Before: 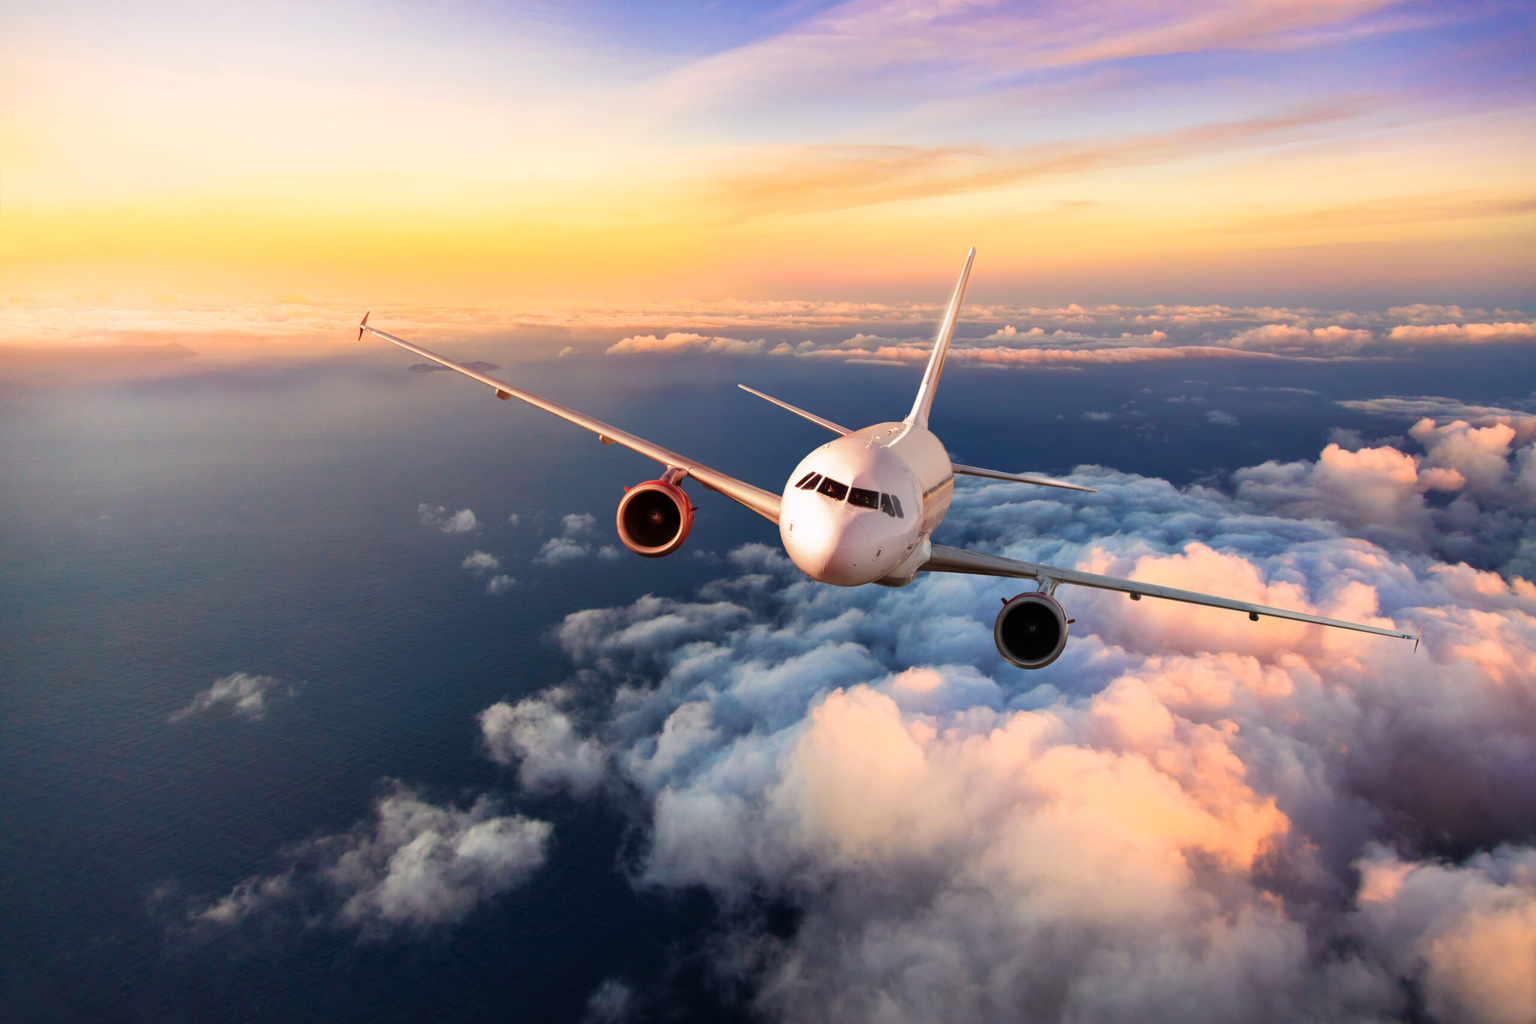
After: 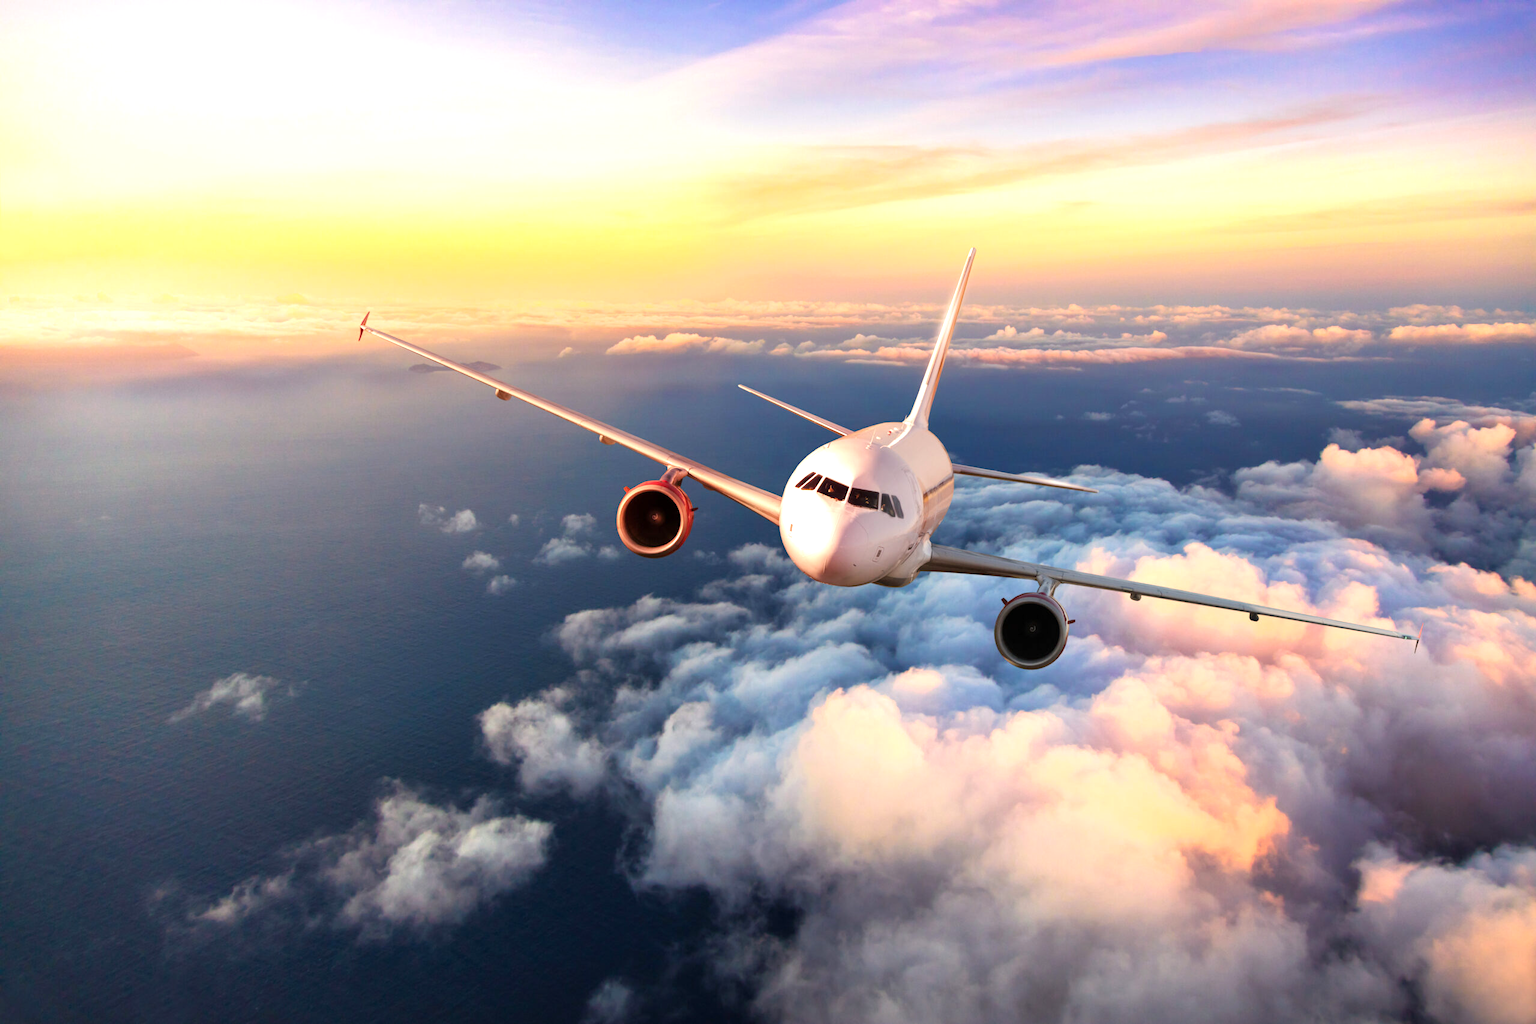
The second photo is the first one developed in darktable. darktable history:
exposure: exposure 0.485 EV, compensate highlight preservation false
